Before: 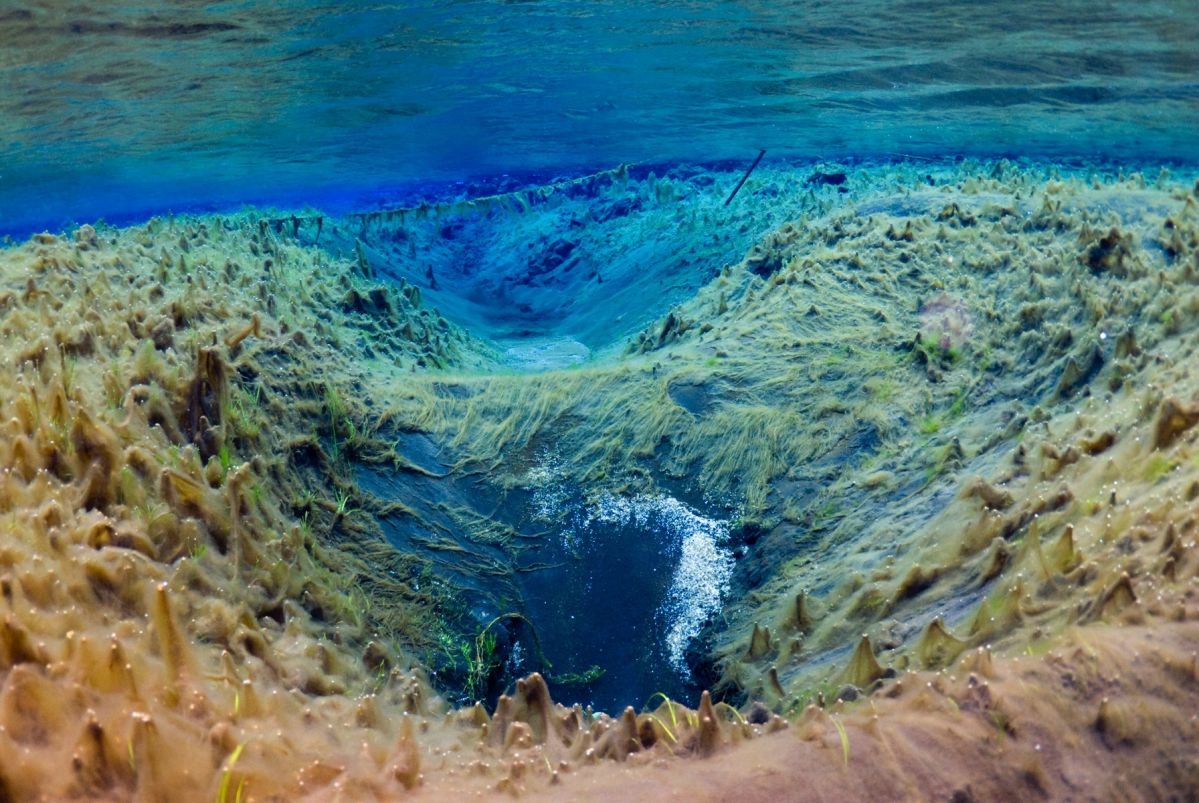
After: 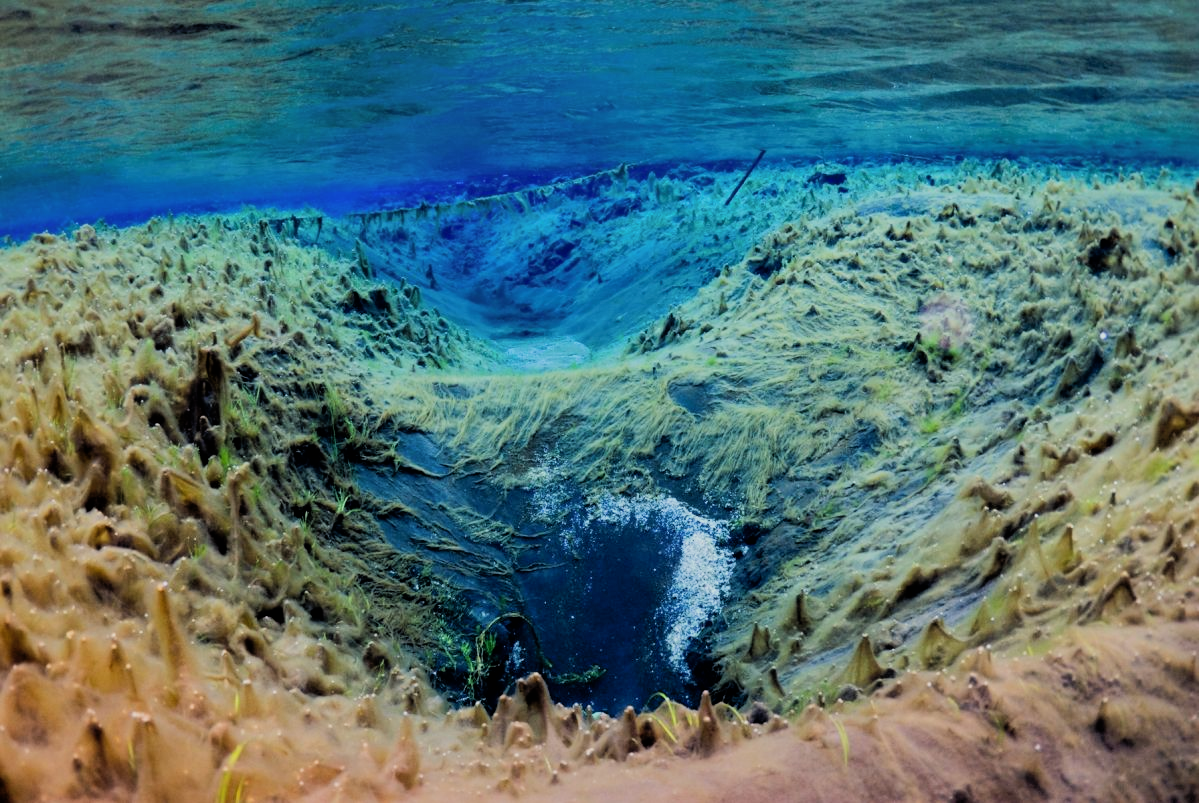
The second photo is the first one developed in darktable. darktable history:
filmic rgb: black relative exposure -5 EV, hardness 2.88, contrast 1.4
shadows and highlights: on, module defaults
